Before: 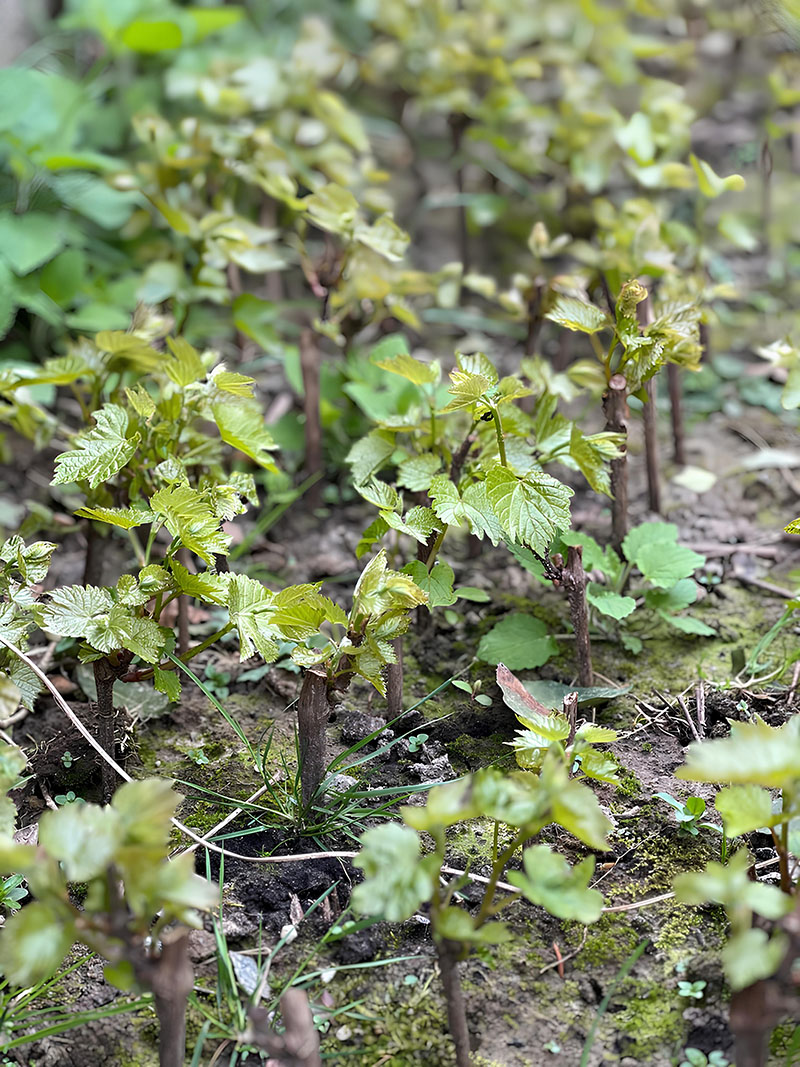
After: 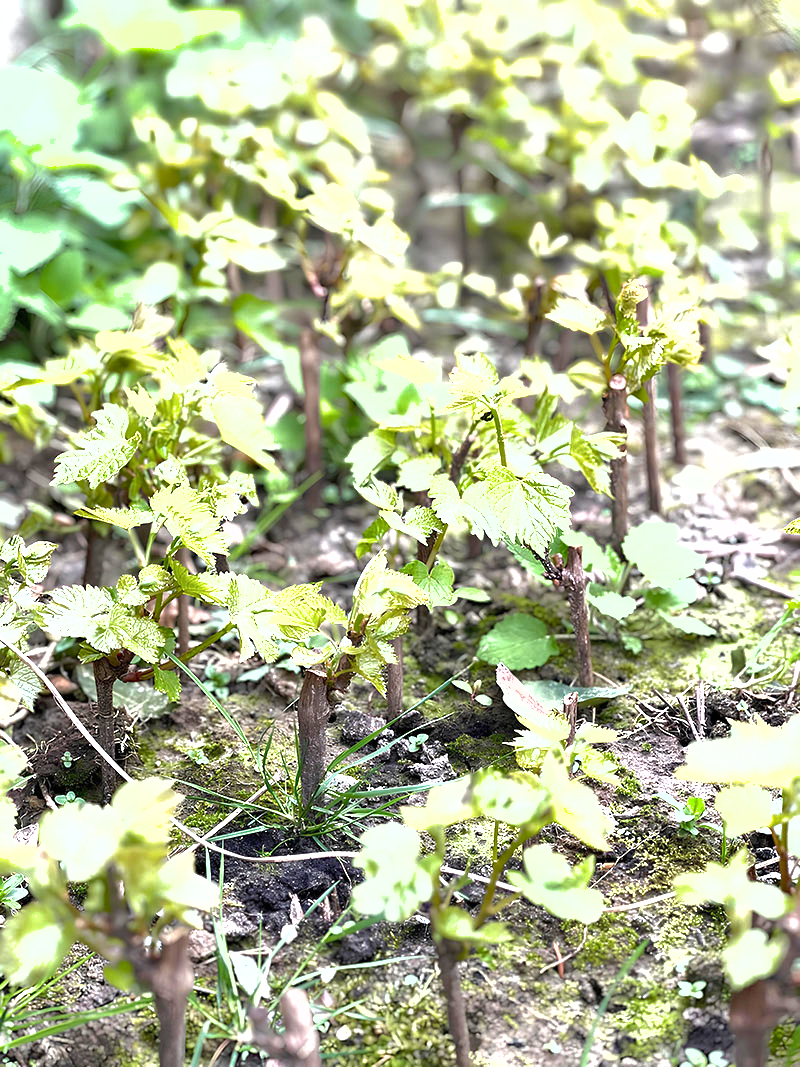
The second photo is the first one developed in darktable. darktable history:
shadows and highlights: on, module defaults
exposure: black level correction 0, exposure 1 EV, compensate exposure bias true, compensate highlight preservation false
color balance rgb: shadows lift › luminance -20%, power › hue 72.24°, highlights gain › luminance 15%, global offset › hue 171.6°, perceptual saturation grading › highlights -30%, perceptual saturation grading › shadows 20%, global vibrance 30%, contrast 10%
